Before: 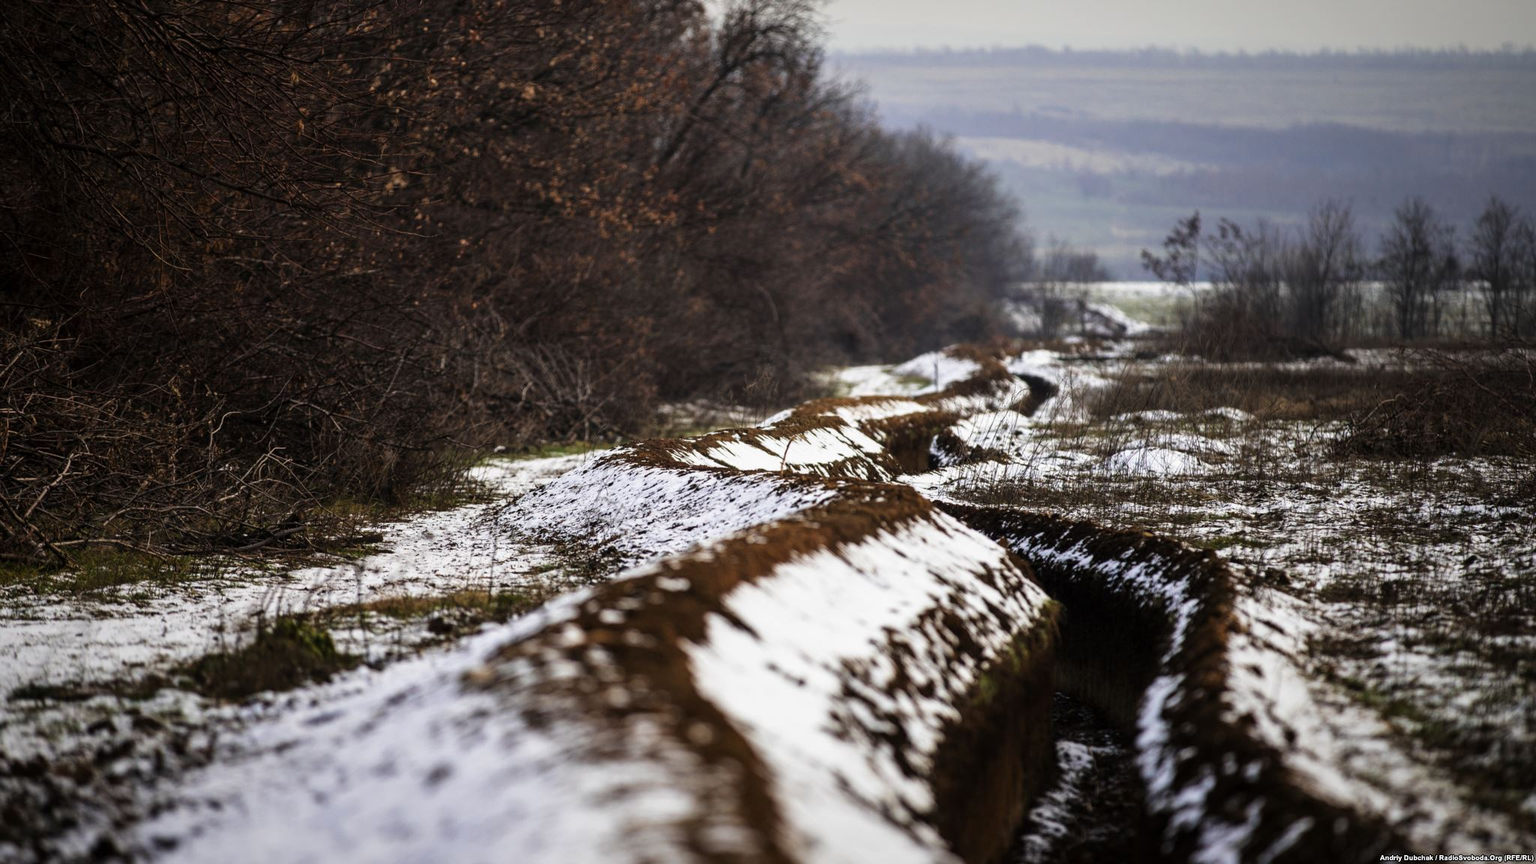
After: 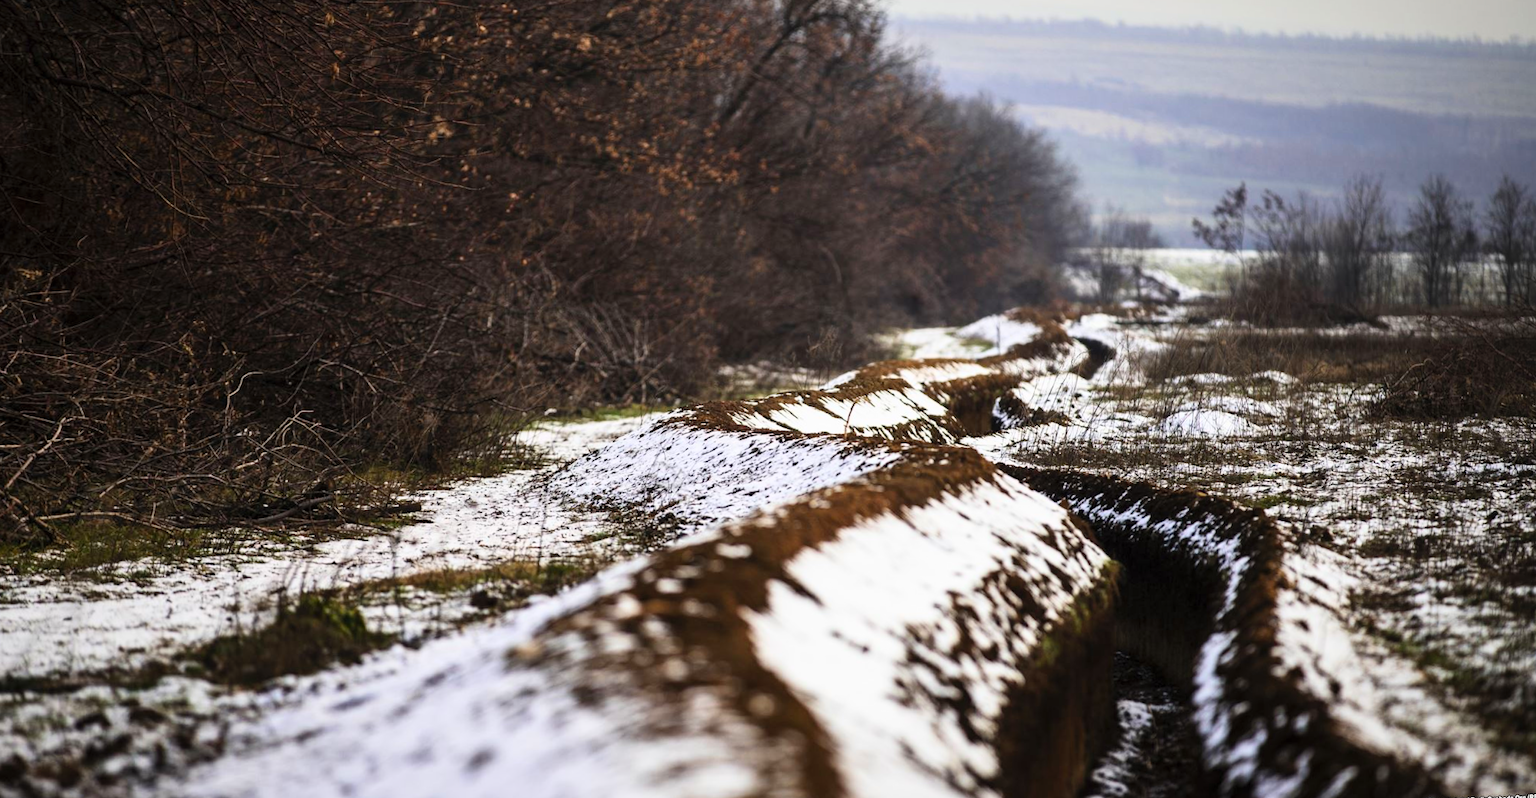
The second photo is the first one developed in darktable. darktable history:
rotate and perspective: rotation -0.013°, lens shift (vertical) -0.027, lens shift (horizontal) 0.178, crop left 0.016, crop right 0.989, crop top 0.082, crop bottom 0.918
crop and rotate: left 0.614%, top 0.179%, bottom 0.309%
contrast brightness saturation: contrast 0.2, brightness 0.16, saturation 0.22
